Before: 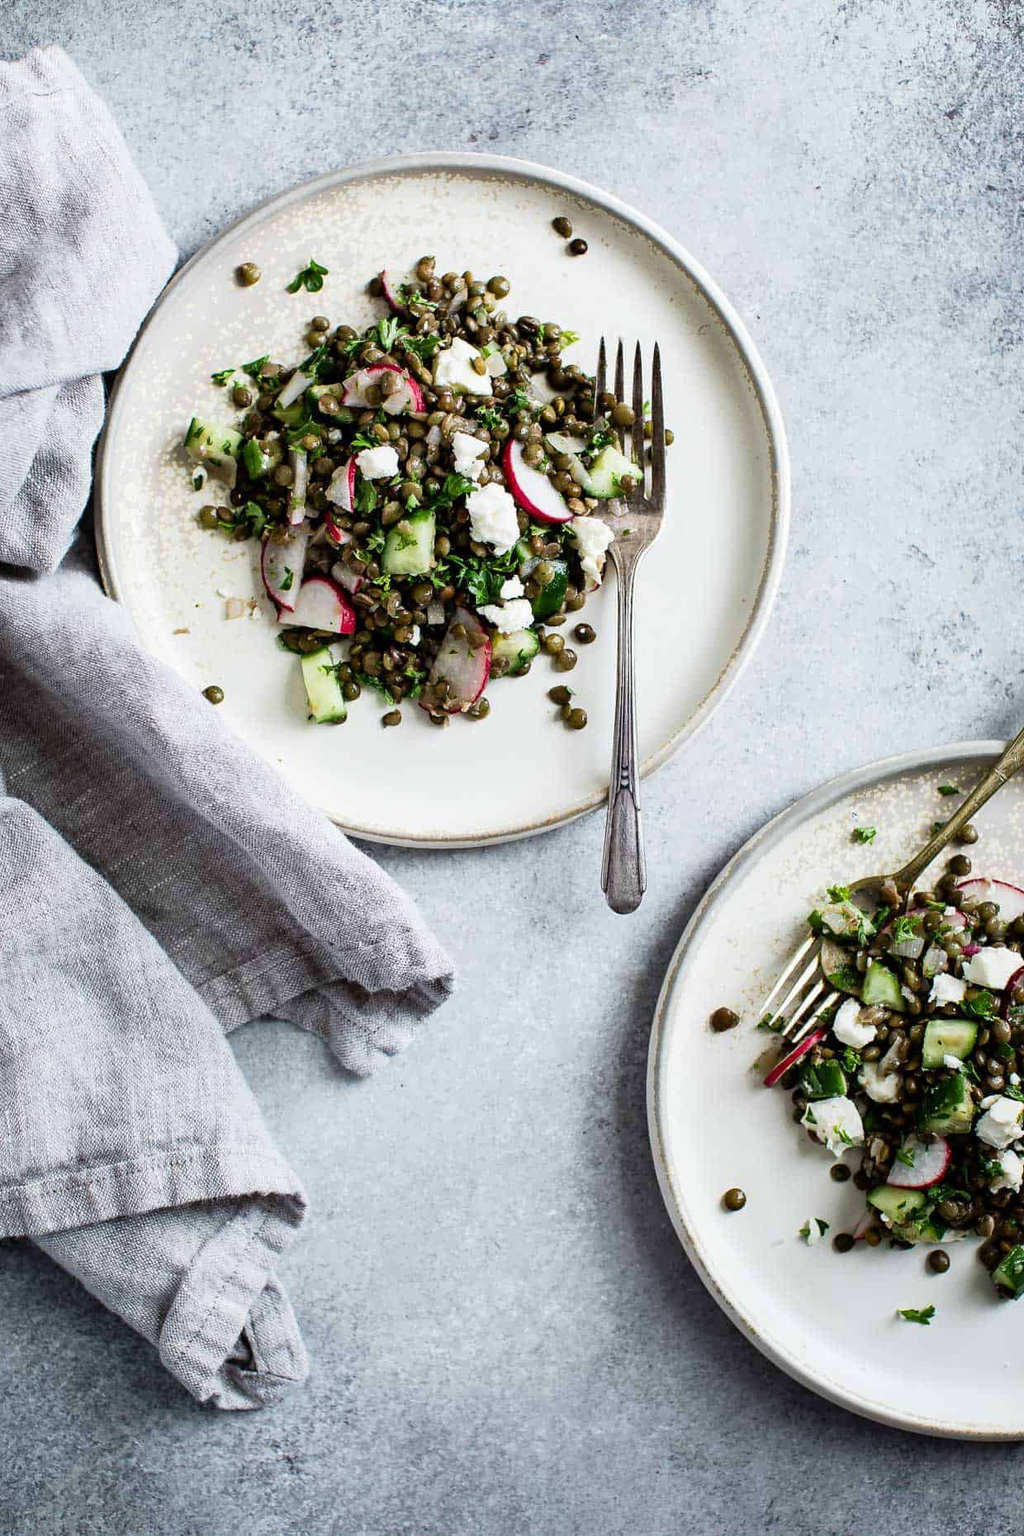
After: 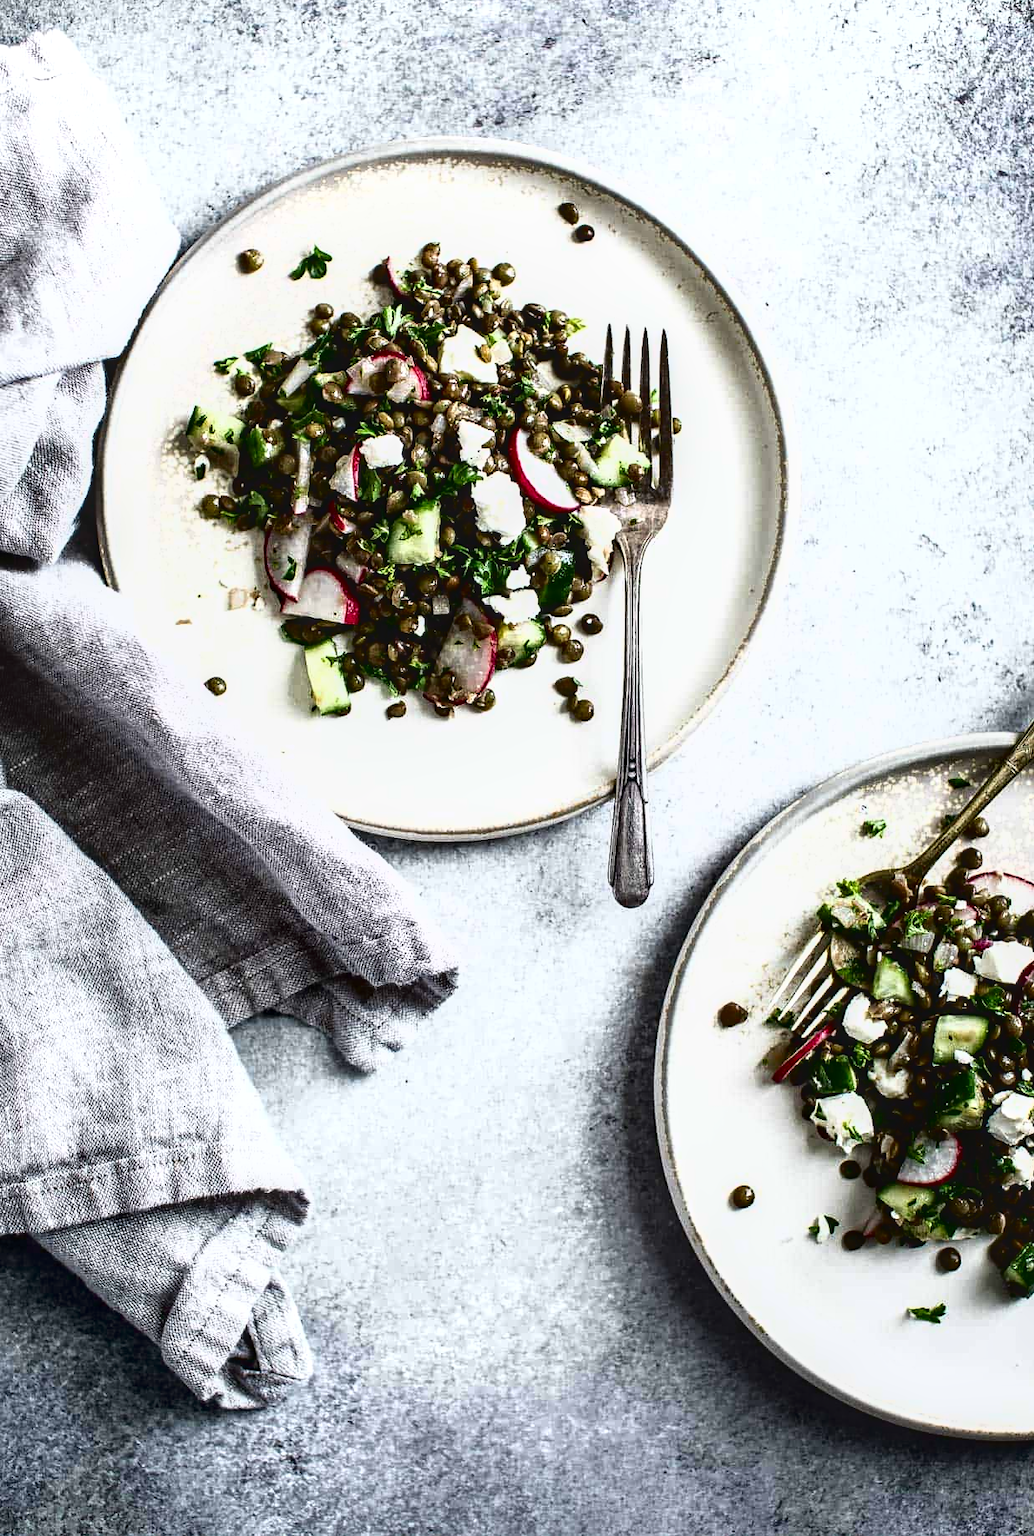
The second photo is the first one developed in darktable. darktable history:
local contrast: on, module defaults
tone curve: curves: ch0 [(0, 0) (0.003, 0.001) (0.011, 0.002) (0.025, 0.002) (0.044, 0.006) (0.069, 0.01) (0.1, 0.017) (0.136, 0.023) (0.177, 0.038) (0.224, 0.066) (0.277, 0.118) (0.335, 0.185) (0.399, 0.264) (0.468, 0.365) (0.543, 0.475) (0.623, 0.606) (0.709, 0.759) (0.801, 0.923) (0.898, 0.999) (1, 1)], color space Lab, independent channels, preserve colors none
crop: top 1.123%, right 0.051%
